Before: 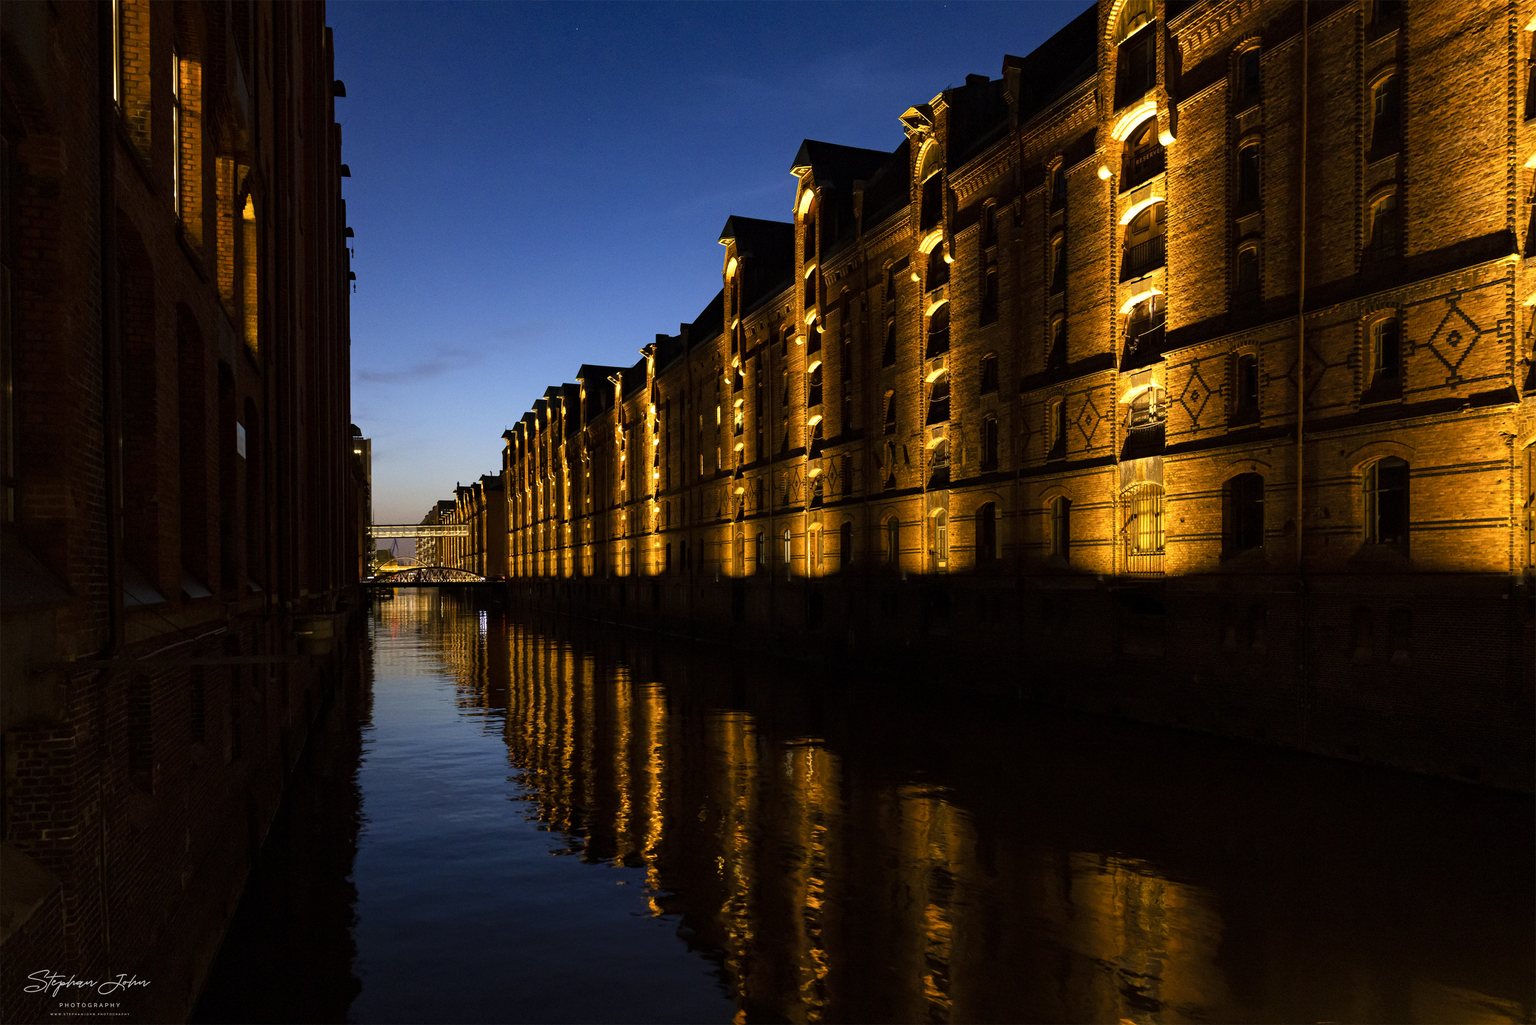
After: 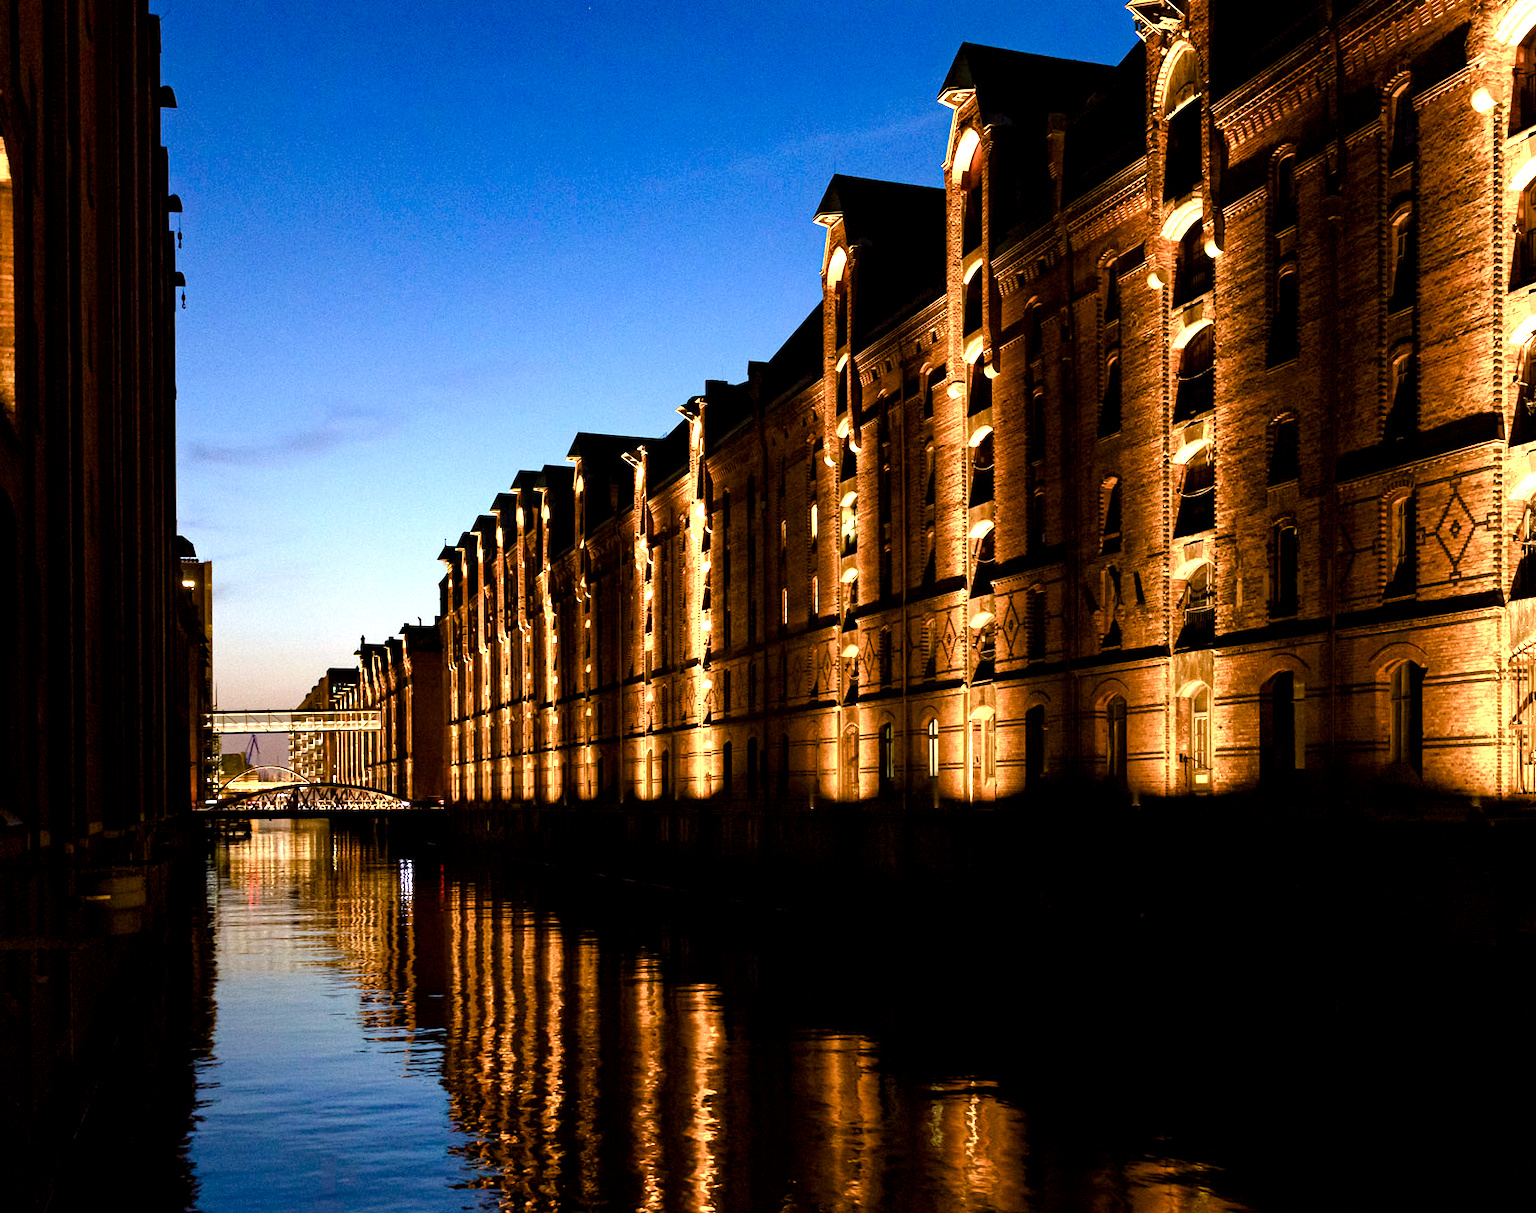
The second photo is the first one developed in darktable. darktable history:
crop: left 16.233%, top 11.238%, right 26.057%, bottom 20.432%
haze removal: adaptive false
color balance rgb: highlights gain › chroma 0.138%, highlights gain › hue 329.74°, perceptual saturation grading › global saturation 20%, perceptual saturation grading › highlights -50.422%, perceptual saturation grading › shadows 30.891%
exposure: black level correction 0.001, exposure 1.04 EV, compensate highlight preservation false
